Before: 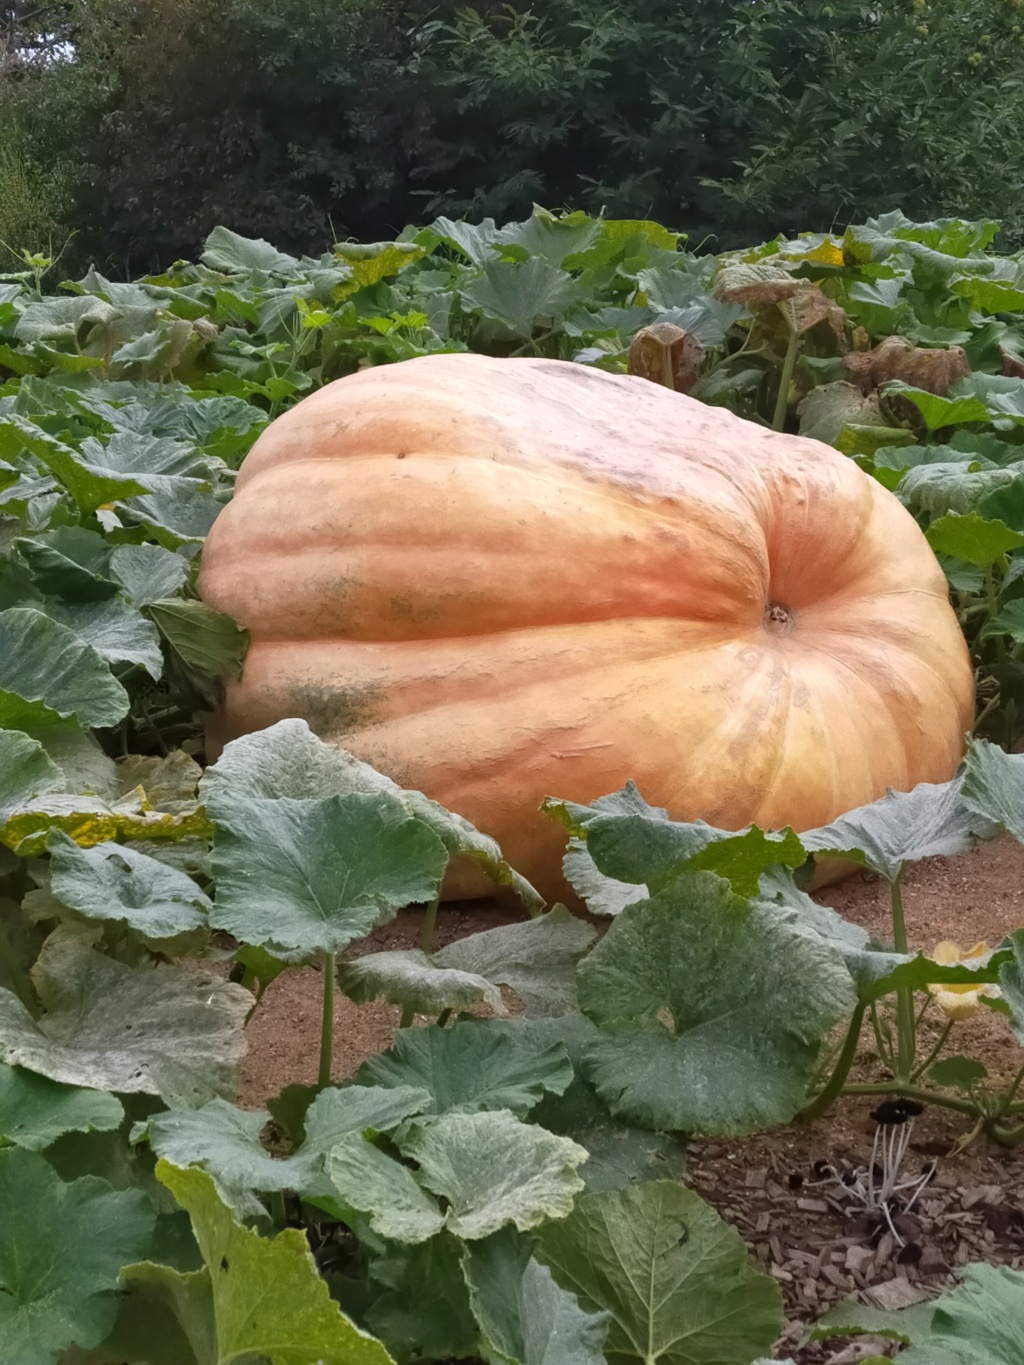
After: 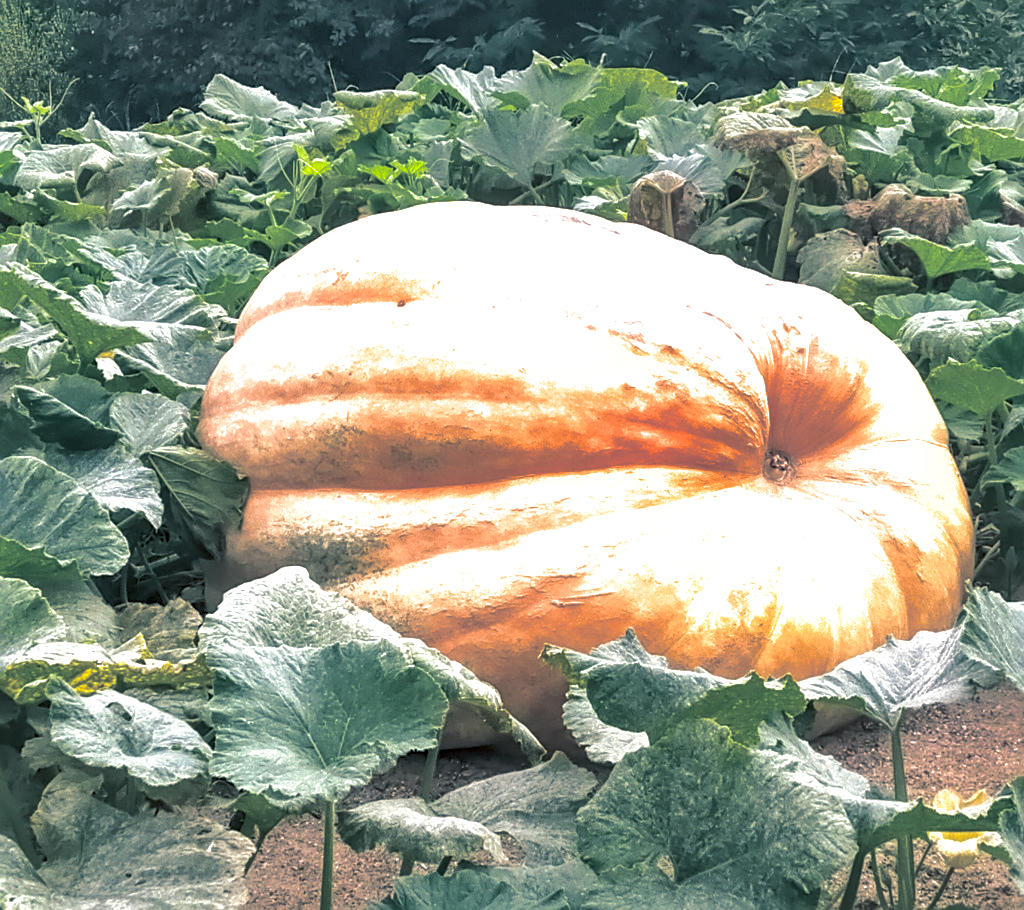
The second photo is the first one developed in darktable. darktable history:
sharpen: on, module defaults
crop: top 11.166%, bottom 22.168%
local contrast: highlights 61%, detail 143%, midtone range 0.428
split-toning: shadows › hue 205.2°, shadows › saturation 0.43, highlights › hue 54°, highlights › saturation 0.54
shadows and highlights: on, module defaults
exposure: black level correction 0, exposure 1.015 EV, compensate exposure bias true, compensate highlight preservation false
